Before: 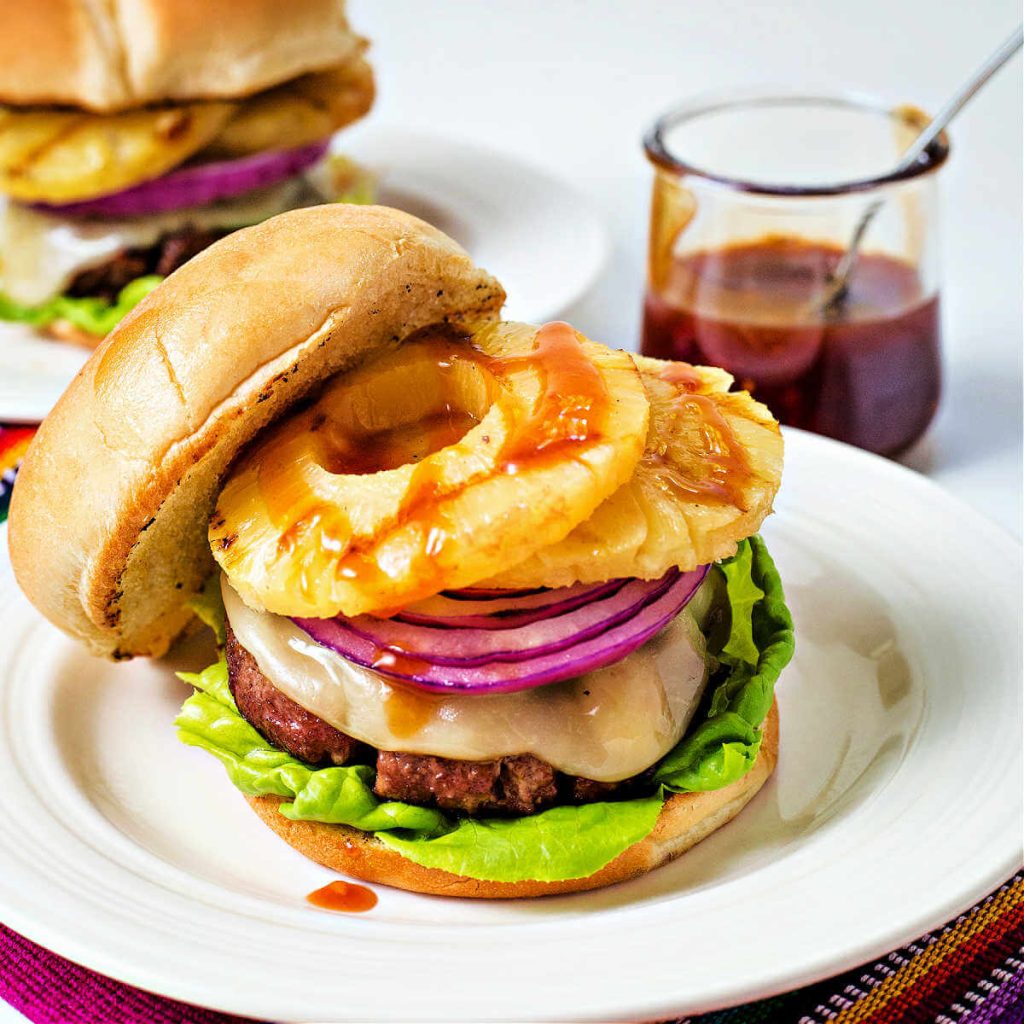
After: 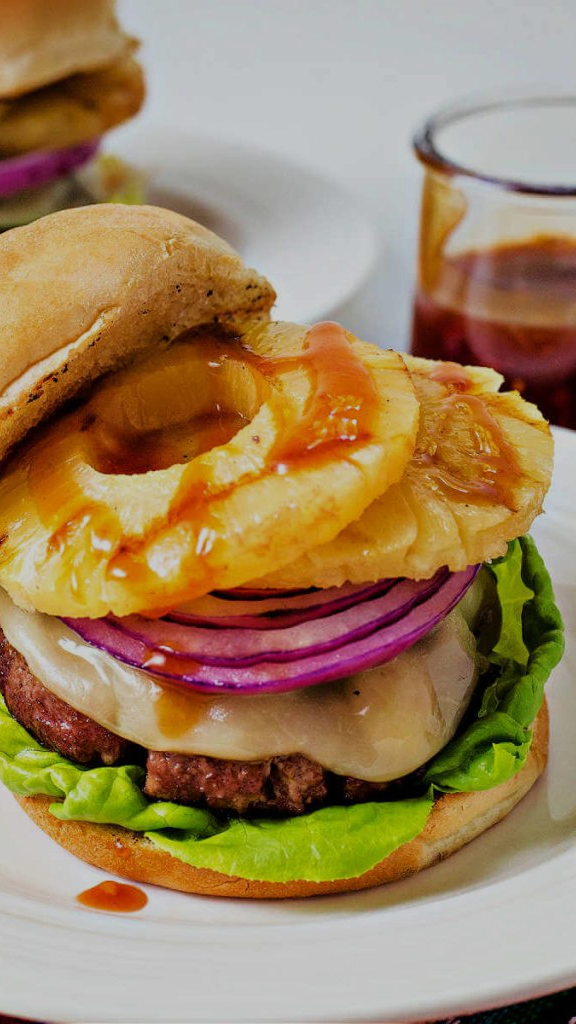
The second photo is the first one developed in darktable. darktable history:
crop and rotate: left 22.516%, right 21.234%
exposure: black level correction 0, exposure -0.721 EV, compensate highlight preservation false
